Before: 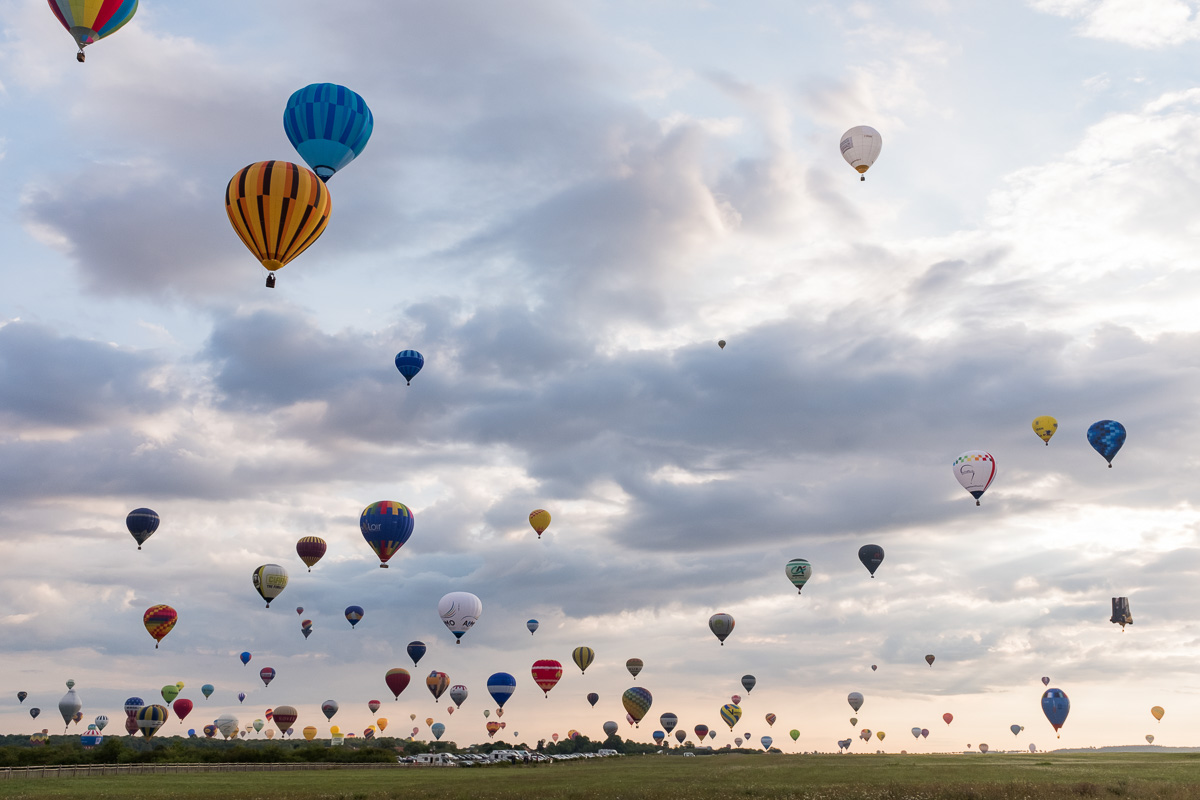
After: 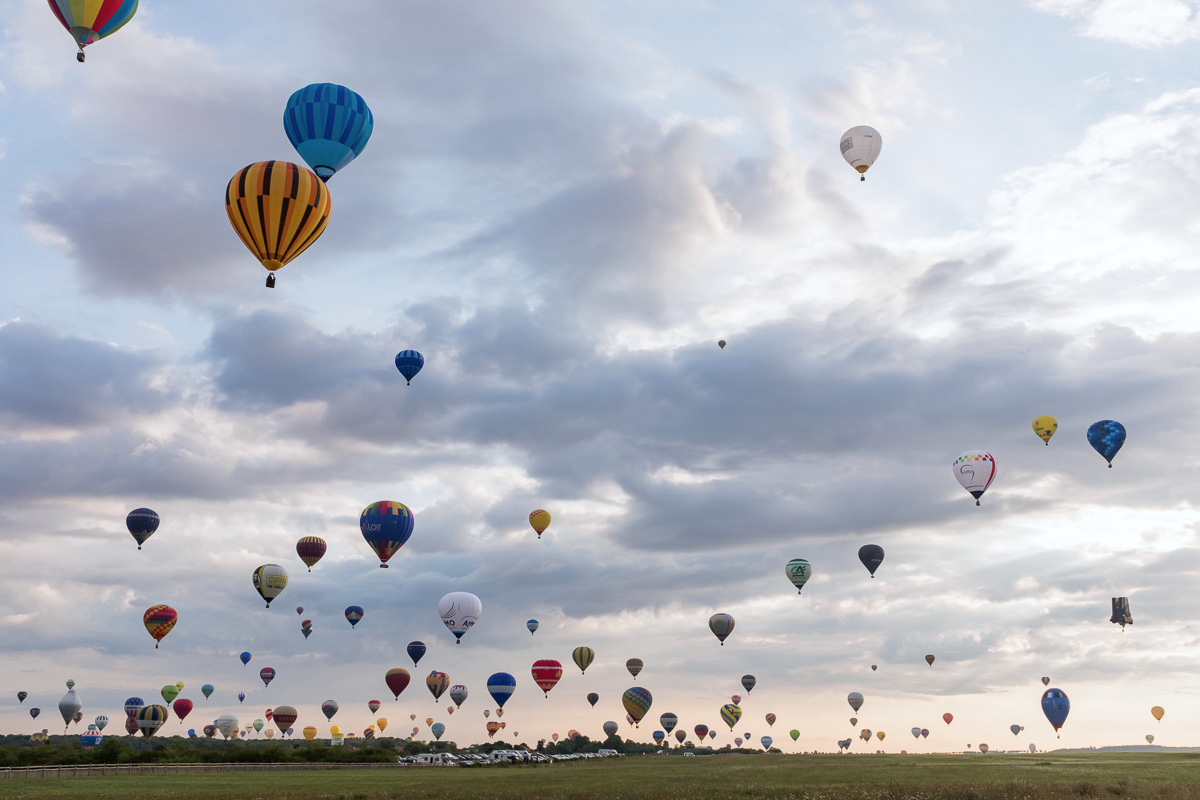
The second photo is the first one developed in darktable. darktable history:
white balance: red 0.982, blue 1.018
contrast brightness saturation: saturation -0.05
